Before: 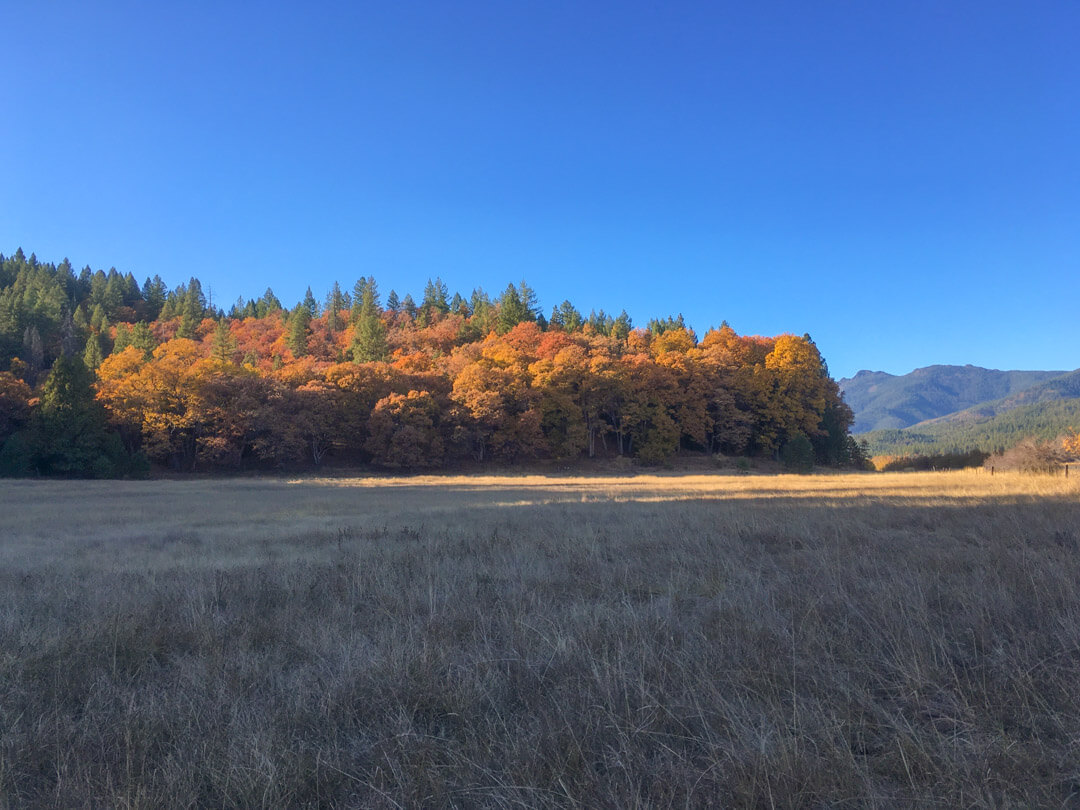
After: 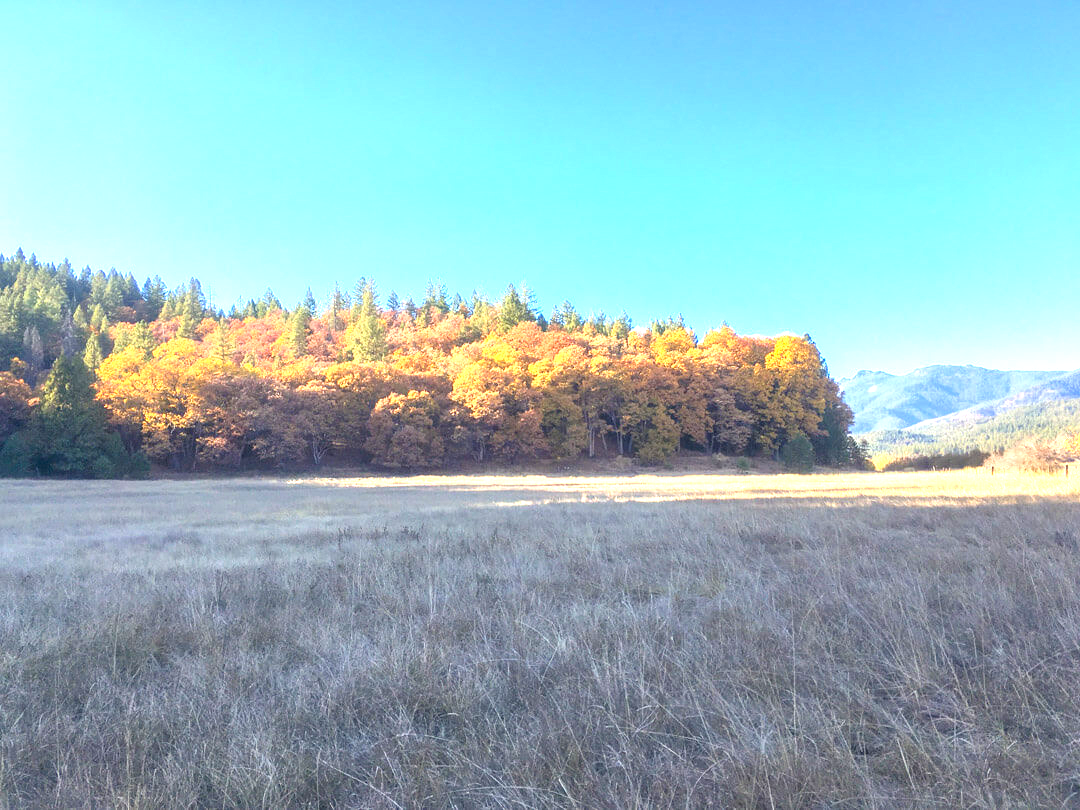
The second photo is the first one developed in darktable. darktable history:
exposure: black level correction 0, exposure 1.934 EV, compensate exposure bias true, compensate highlight preservation false
